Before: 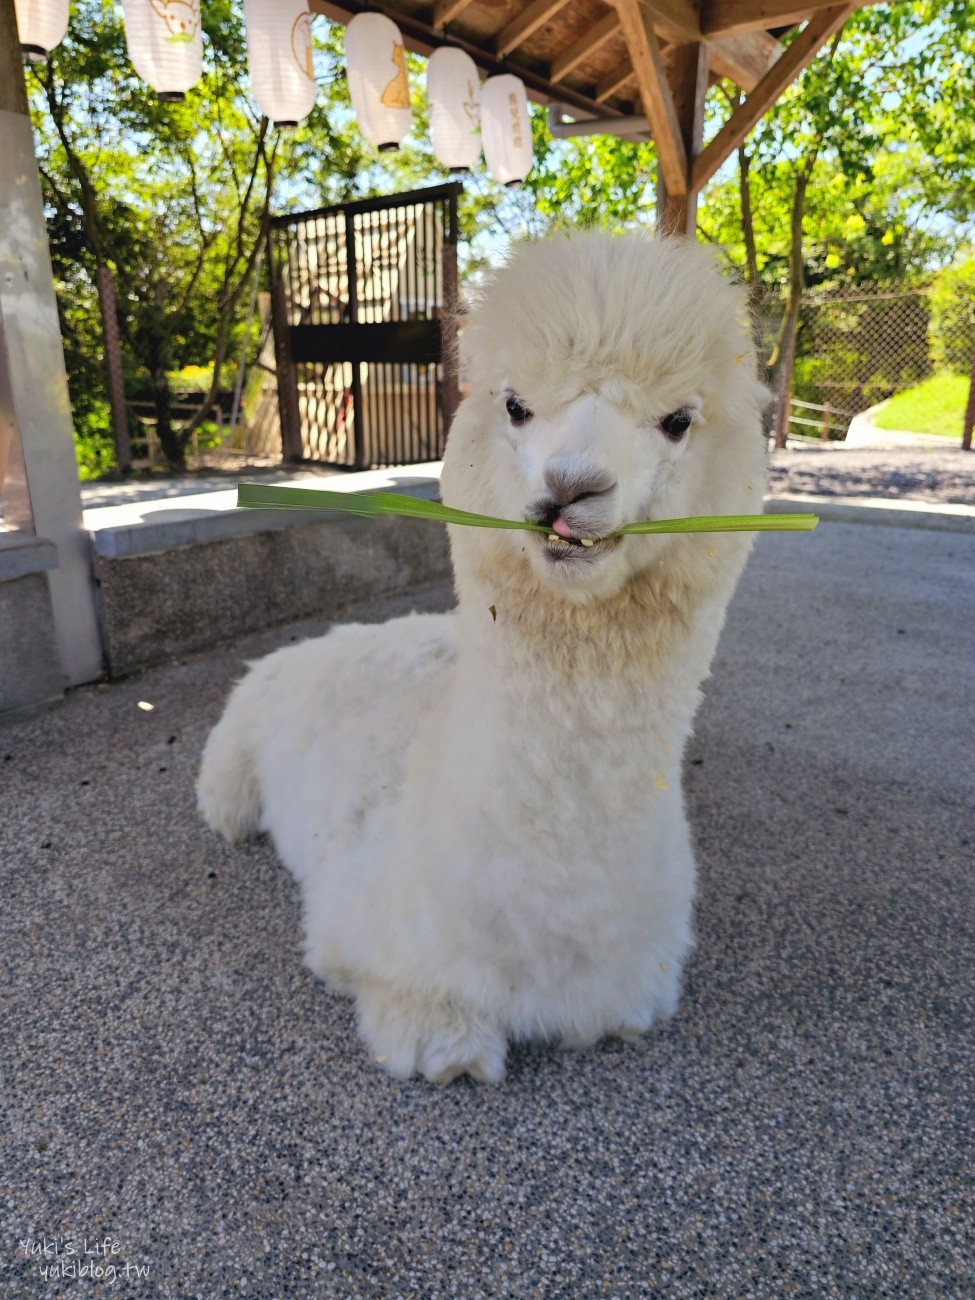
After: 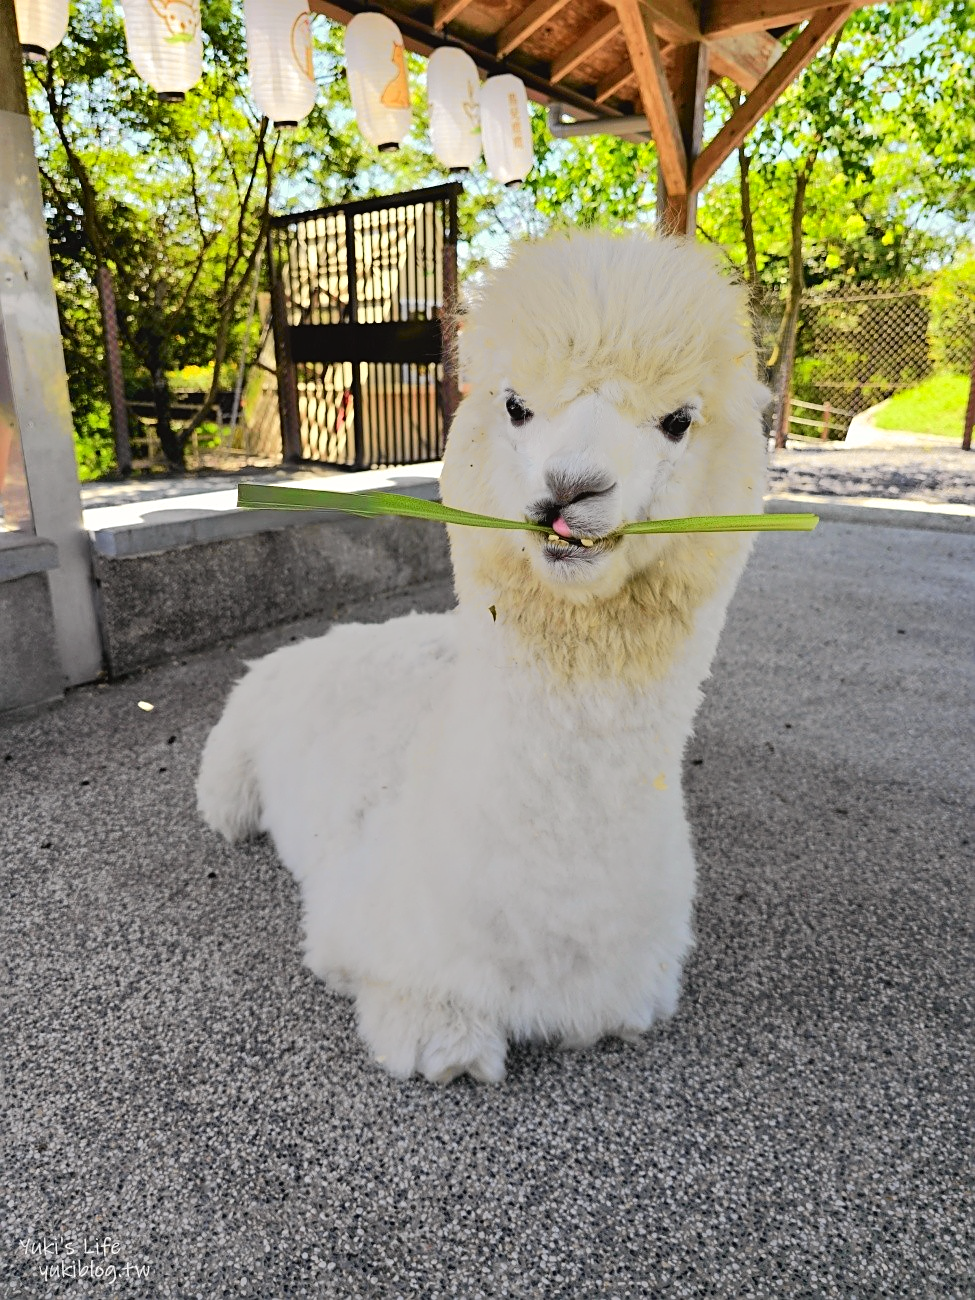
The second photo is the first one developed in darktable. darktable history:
sharpen: on, module defaults
tone curve: curves: ch0 [(0, 0.019) (0.066, 0.054) (0.184, 0.184) (0.369, 0.417) (0.501, 0.586) (0.617, 0.71) (0.743, 0.787) (0.997, 0.997)]; ch1 [(0, 0) (0.187, 0.156) (0.388, 0.372) (0.437, 0.428) (0.474, 0.472) (0.499, 0.5) (0.521, 0.514) (0.548, 0.567) (0.6, 0.629) (0.82, 0.831) (1, 1)]; ch2 [(0, 0) (0.234, 0.227) (0.352, 0.372) (0.459, 0.484) (0.5, 0.505) (0.518, 0.516) (0.529, 0.541) (0.56, 0.594) (0.607, 0.644) (0.74, 0.771) (0.858, 0.873) (0.999, 0.994)], color space Lab, independent channels, preserve colors none
